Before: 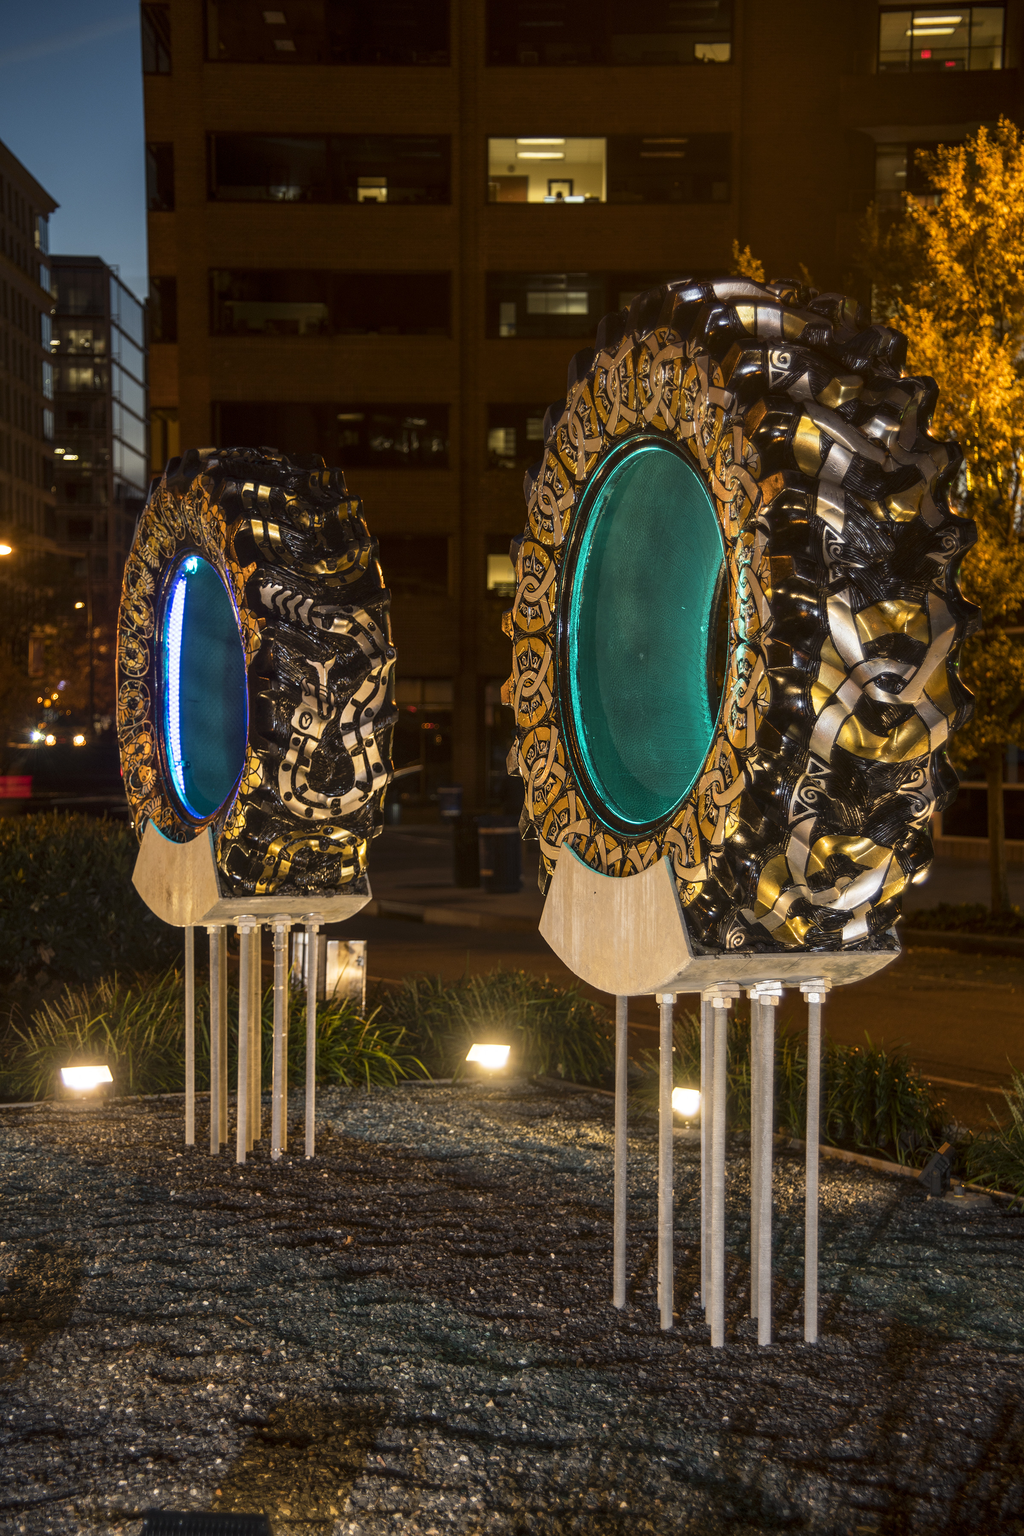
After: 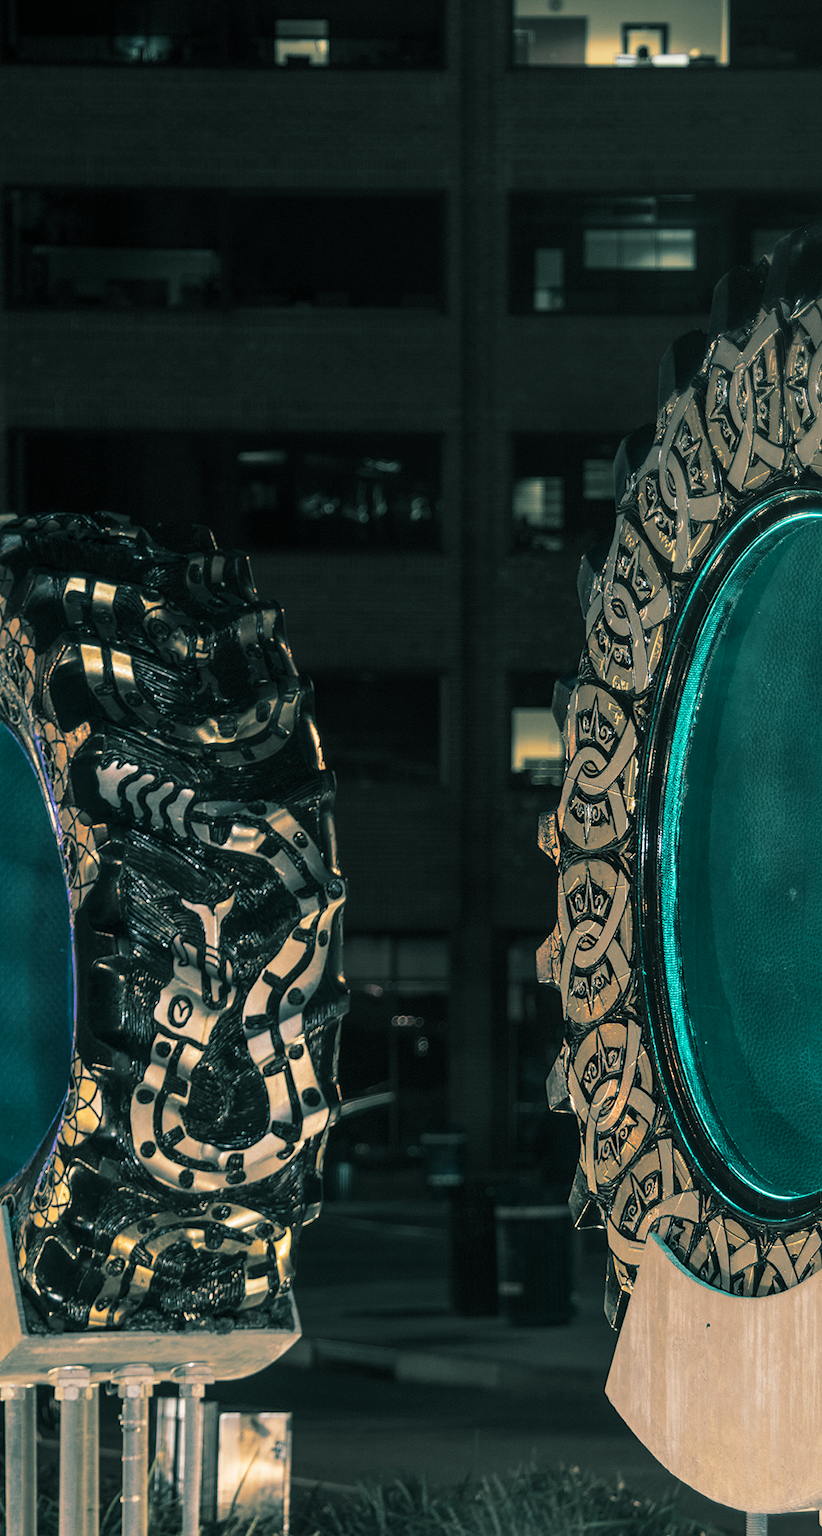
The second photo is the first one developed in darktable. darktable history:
split-toning: shadows › hue 186.43°, highlights › hue 49.29°, compress 30.29%
crop: left 20.248%, top 10.86%, right 35.675%, bottom 34.321%
color correction: saturation 0.8
contrast brightness saturation: saturation -0.17
